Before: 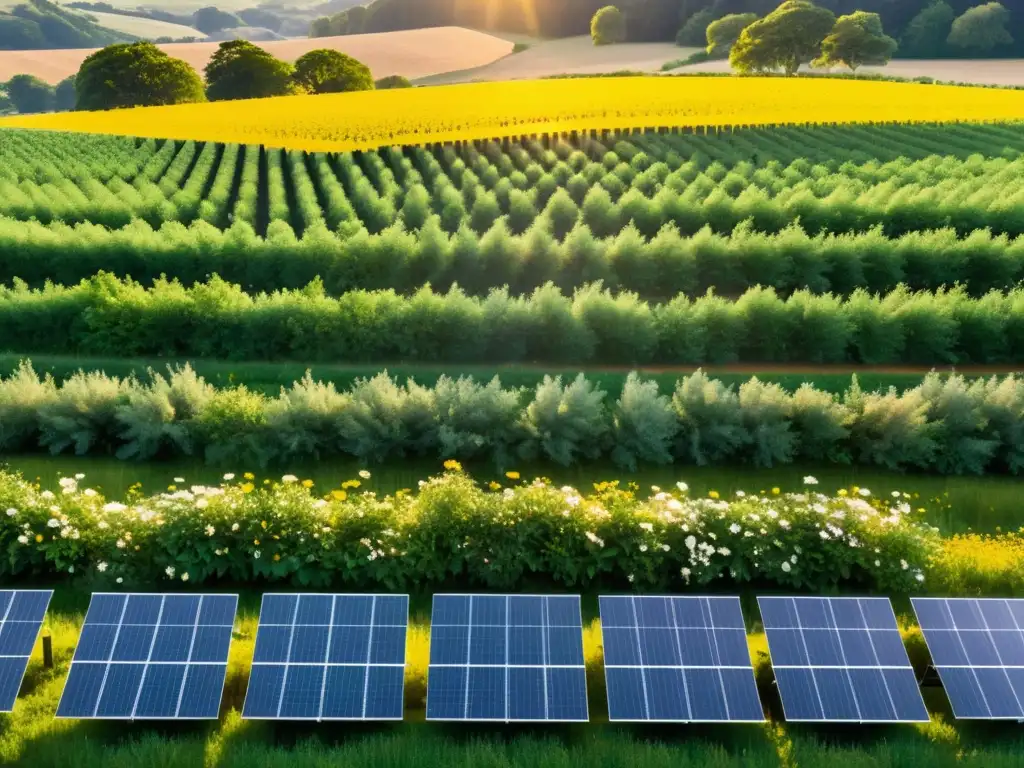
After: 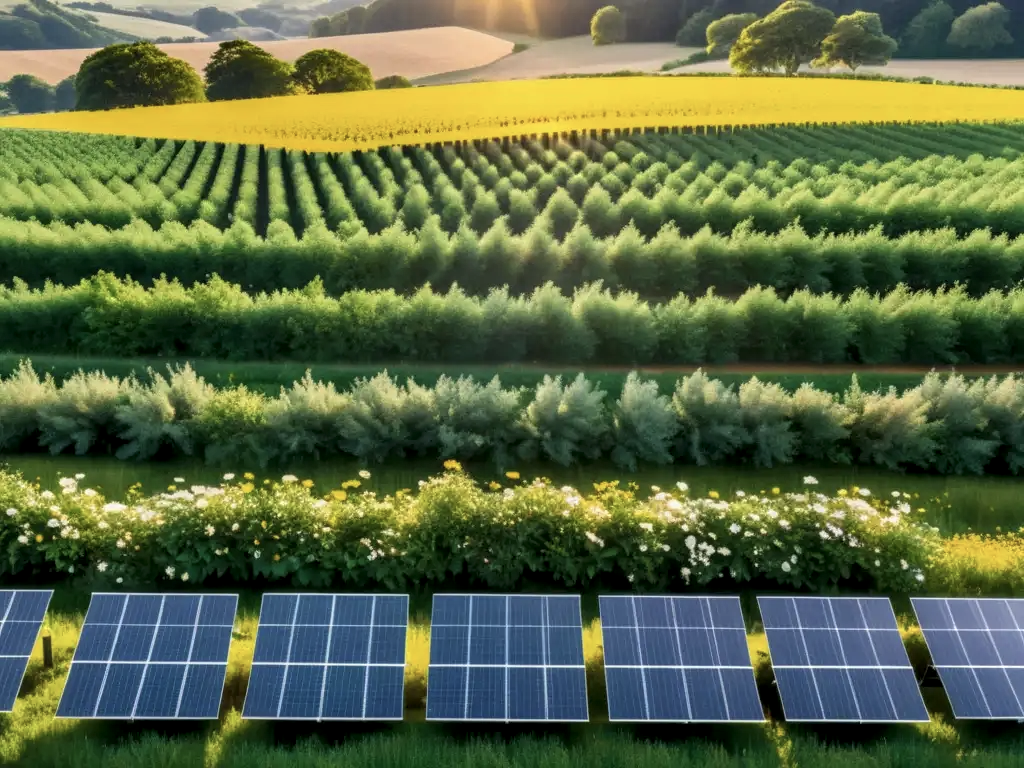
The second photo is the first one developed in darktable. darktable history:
exposure: exposure -0.158 EV, compensate highlight preservation false
color correction: highlights b* 0, saturation 0.847
local contrast: detail 130%
